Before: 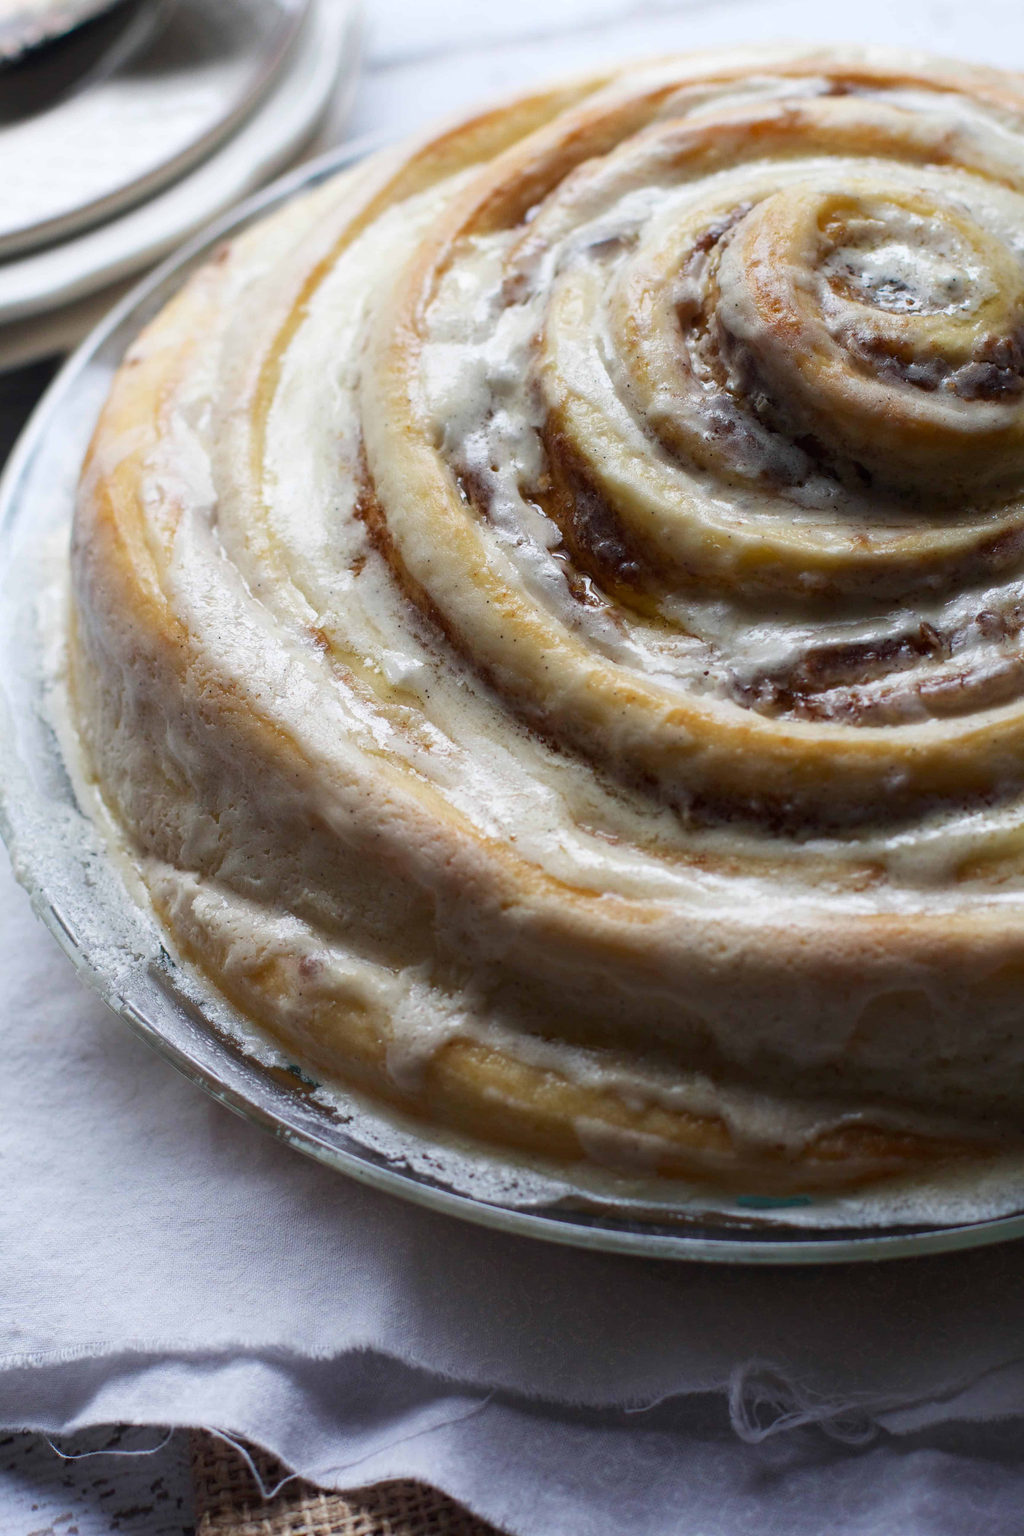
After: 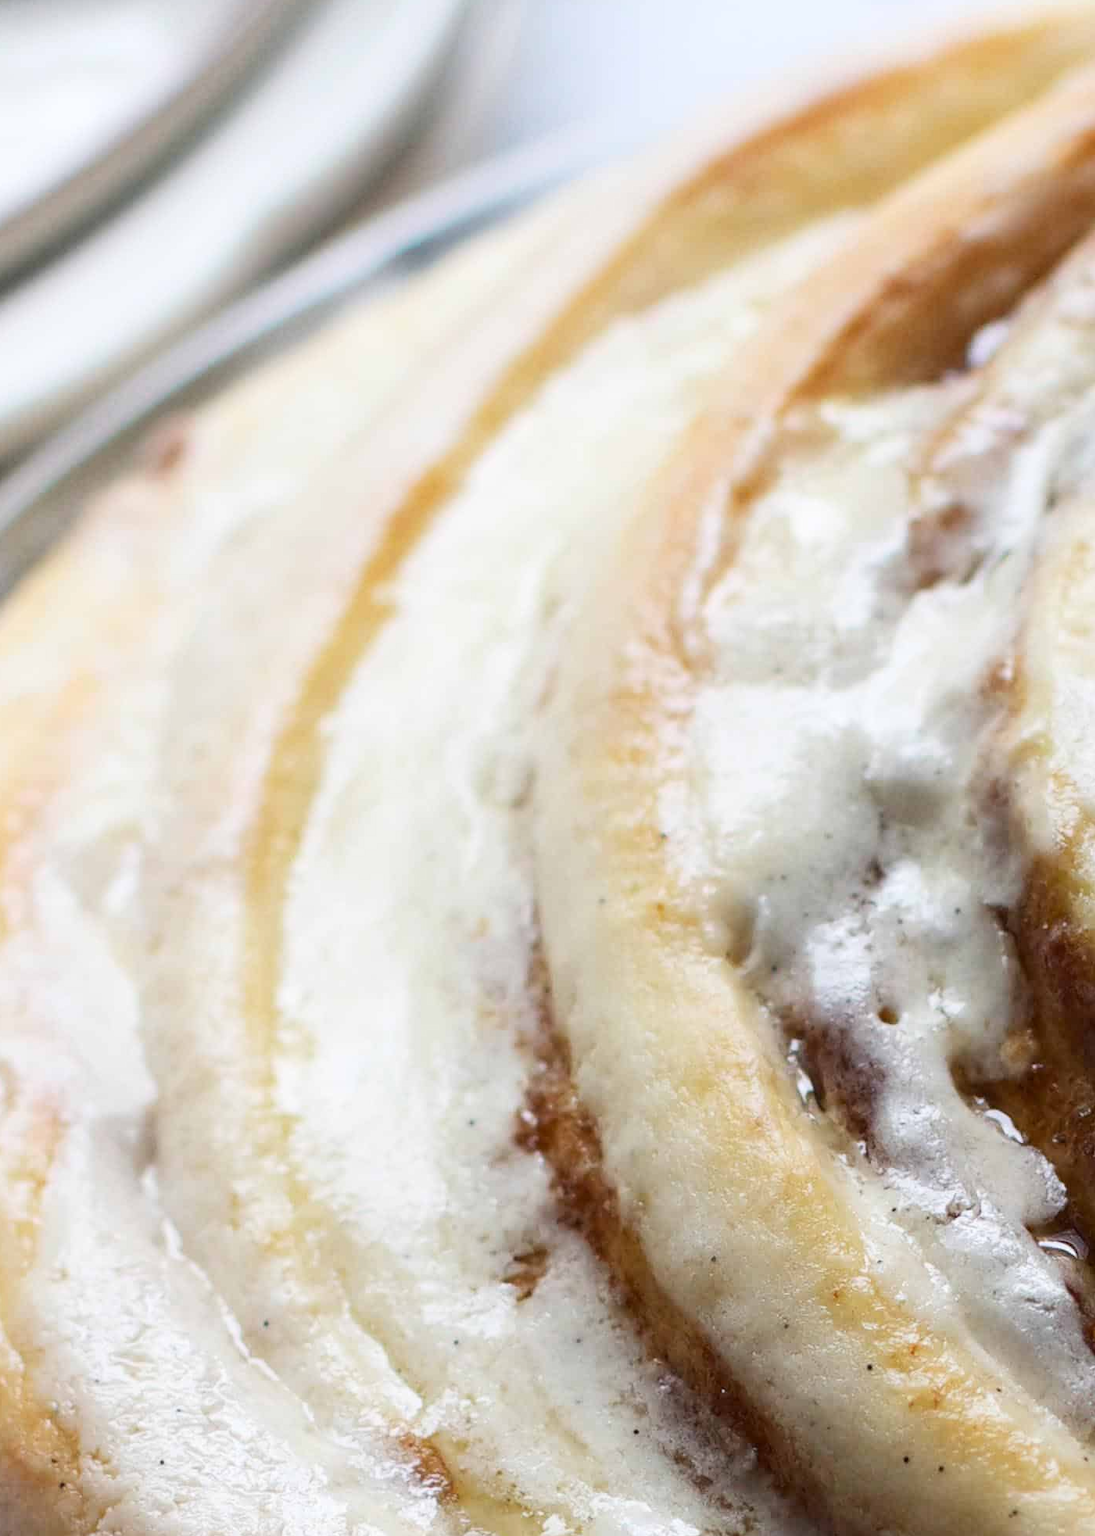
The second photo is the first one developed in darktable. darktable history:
contrast brightness saturation: contrast 0.15, brightness 0.05
crop: left 15.452%, top 5.459%, right 43.956%, bottom 56.62%
